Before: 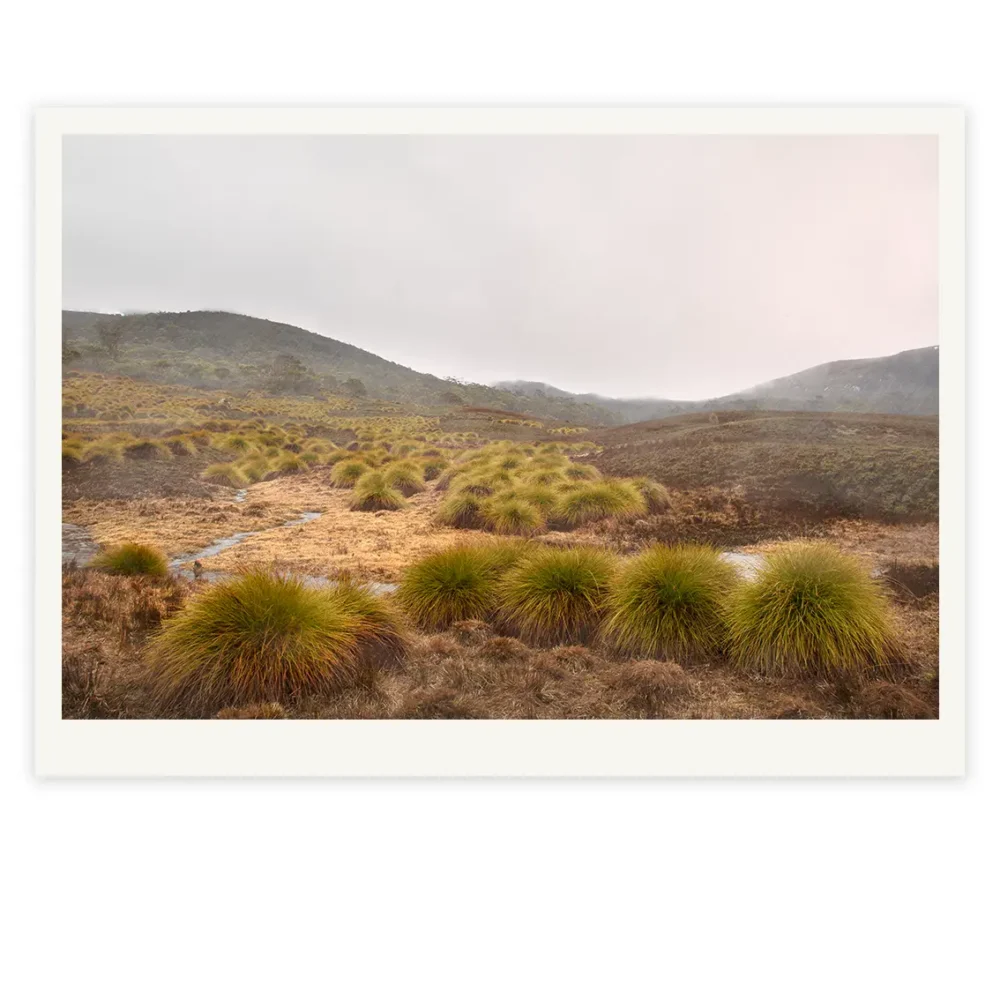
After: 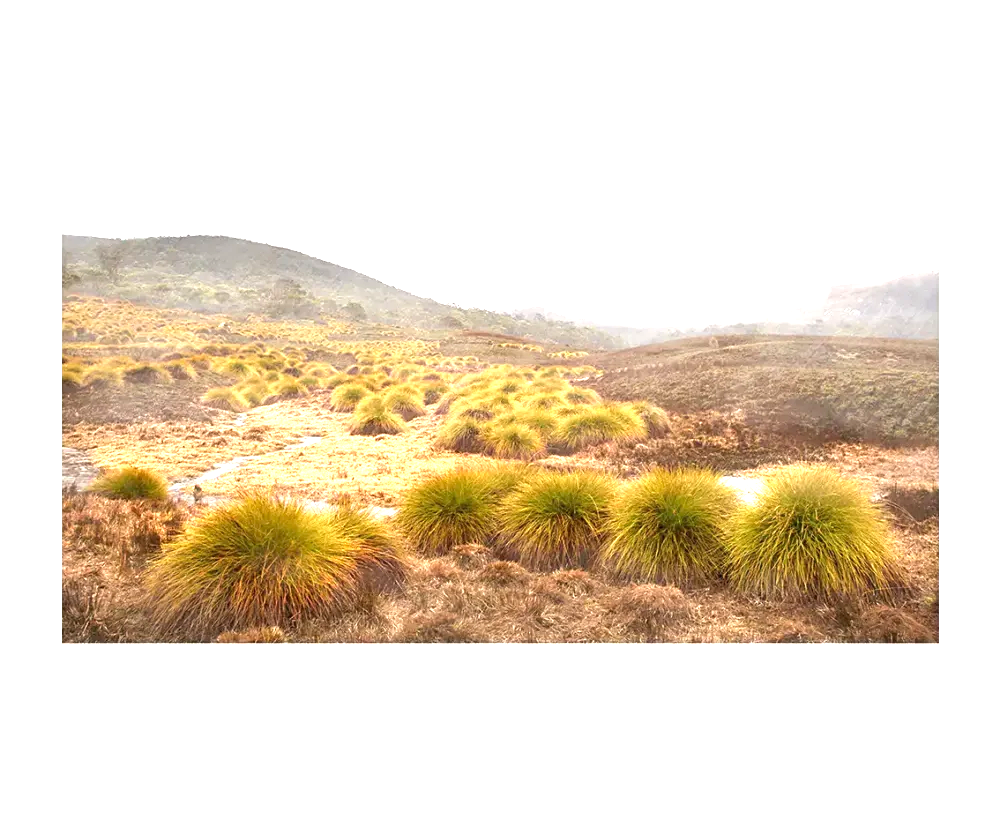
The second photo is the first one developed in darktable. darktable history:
crop: top 7.625%, bottom 8.027%
exposure: black level correction 0, exposure 1.45 EV, compensate exposure bias true, compensate highlight preservation false
sharpen: amount 0.2
